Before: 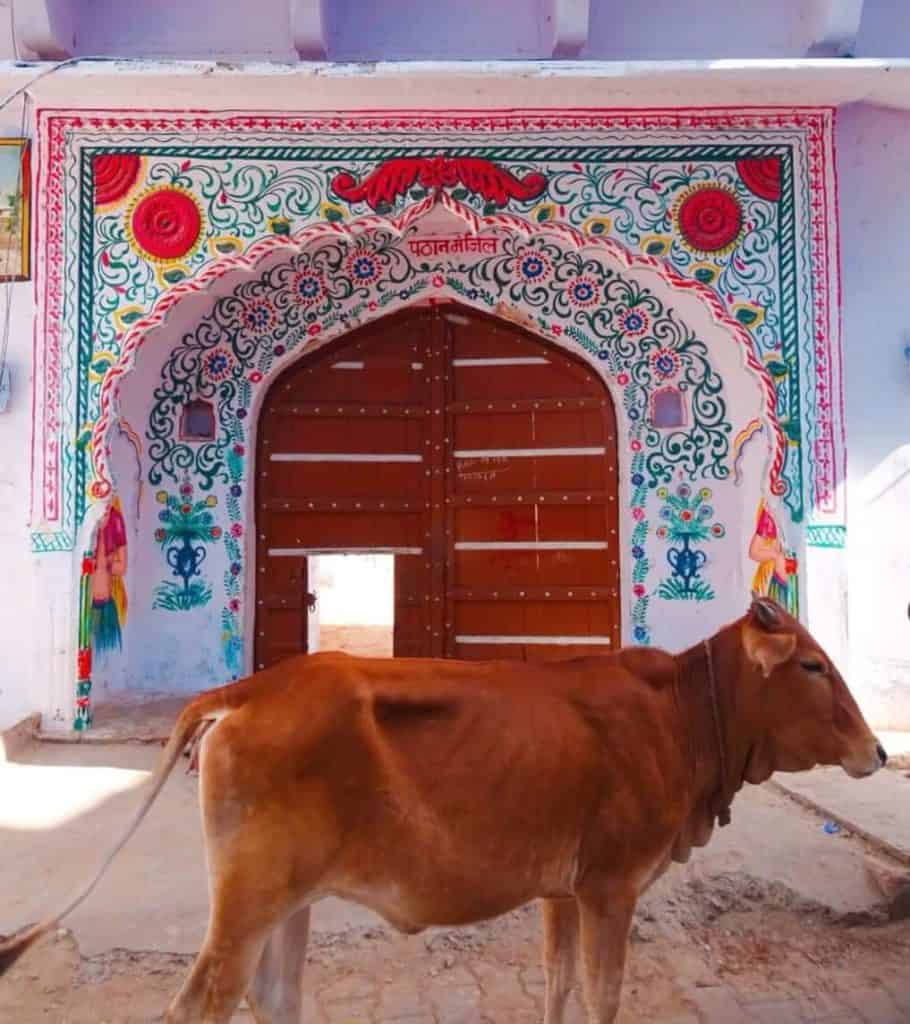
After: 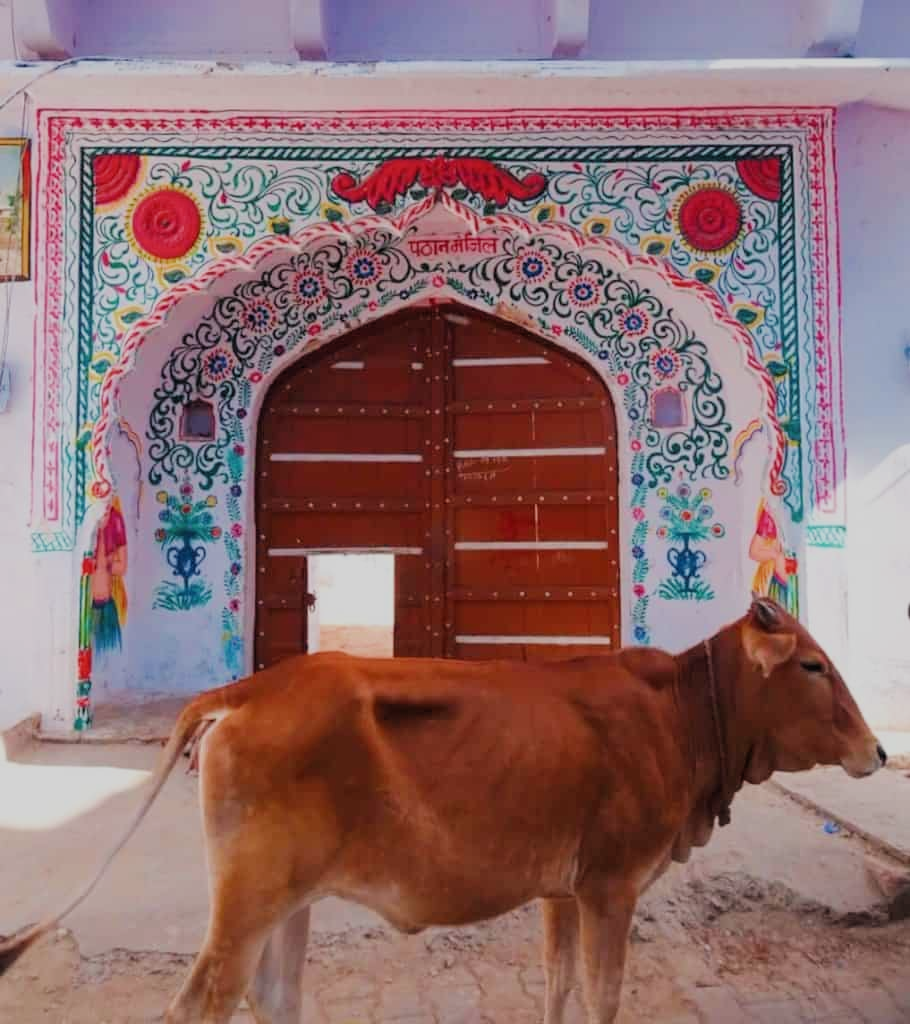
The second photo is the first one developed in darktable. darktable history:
filmic rgb: black relative exposure -7.65 EV, white relative exposure 4.56 EV, hardness 3.61, add noise in highlights 0.001, color science v3 (2019), use custom middle-gray values true, contrast in highlights soft
